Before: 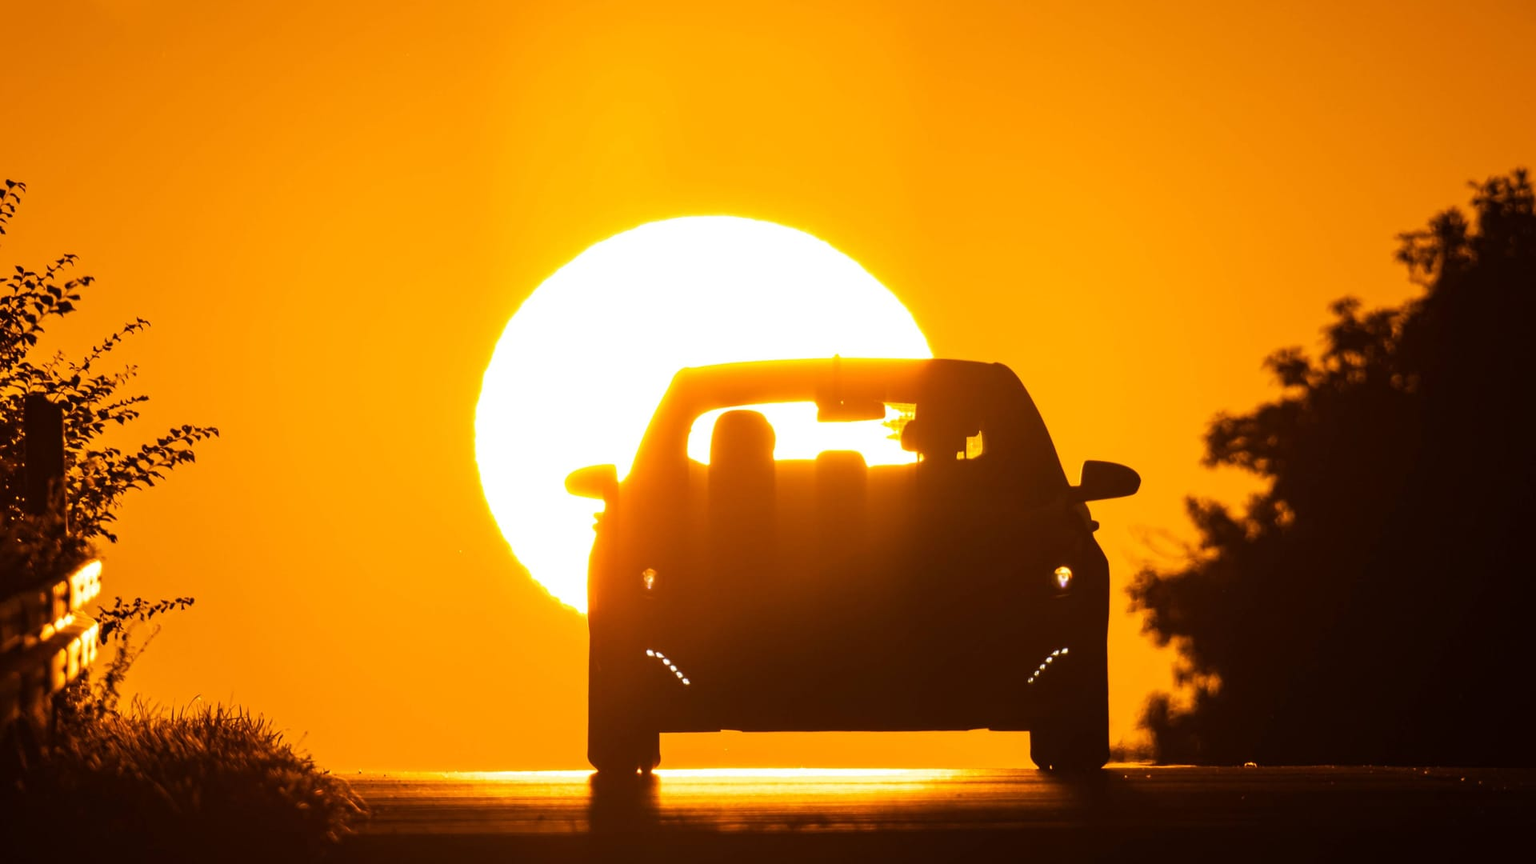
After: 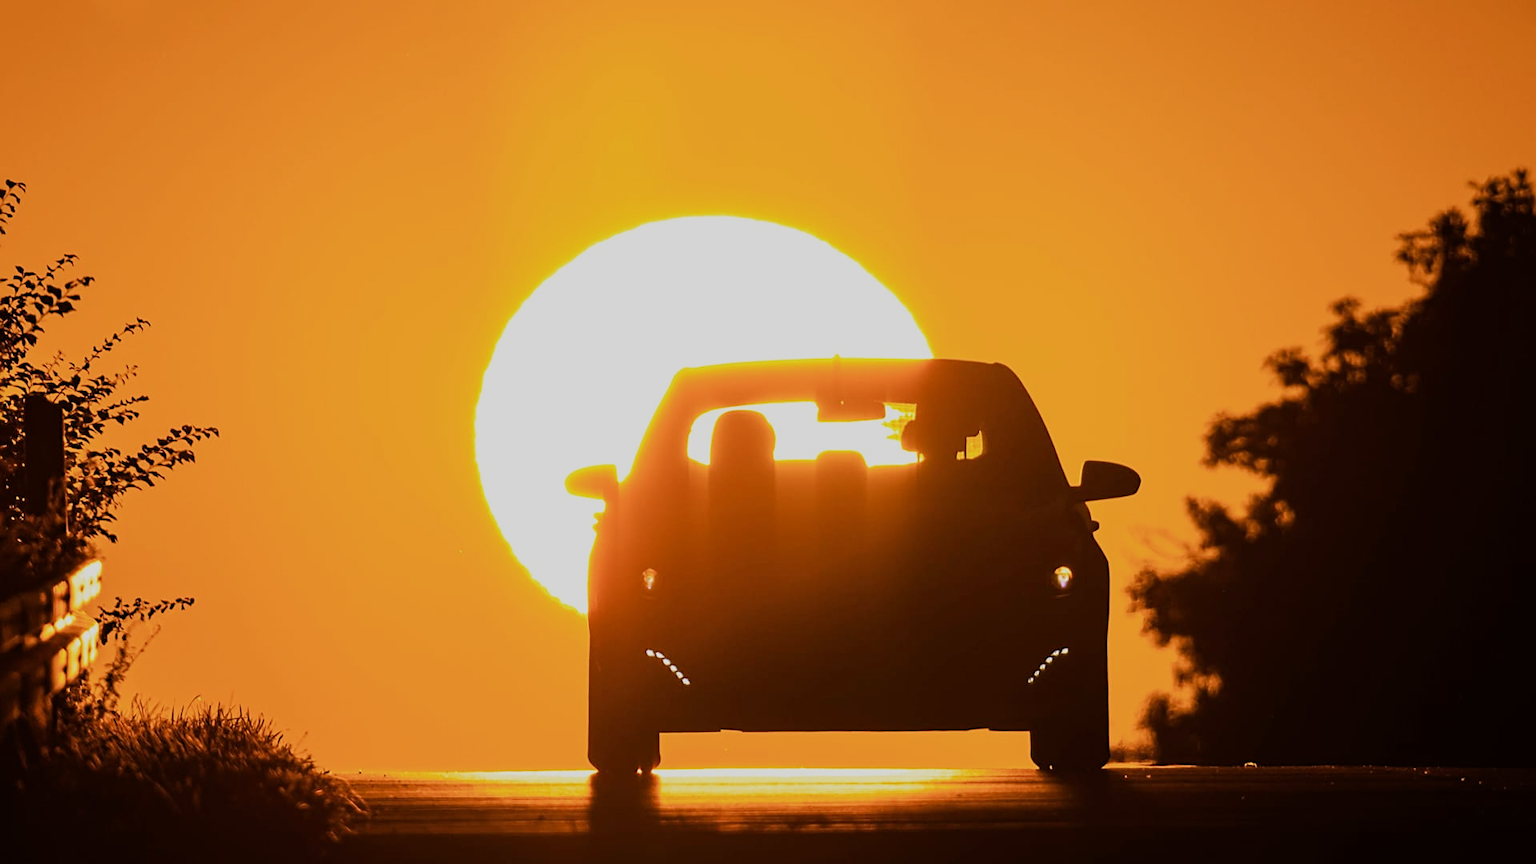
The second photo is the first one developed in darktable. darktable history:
filmic rgb: black relative exposure -16 EV, white relative exposure 4.97 EV, hardness 6.25
sharpen: on, module defaults
